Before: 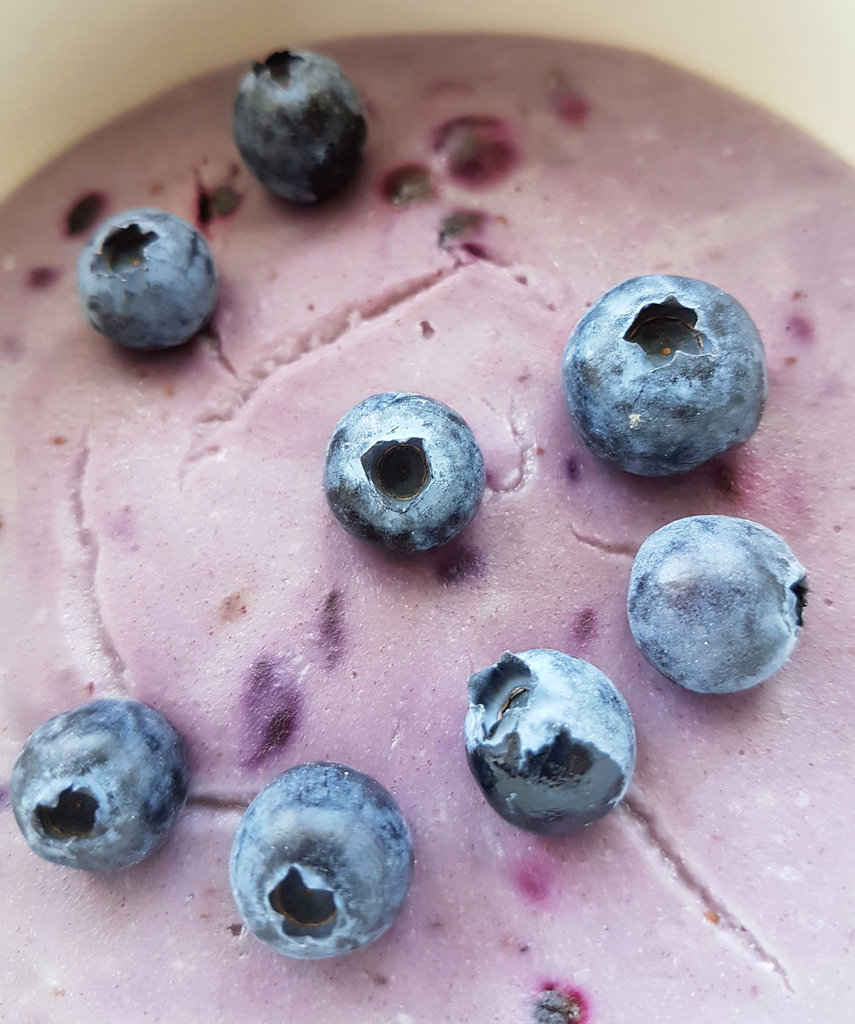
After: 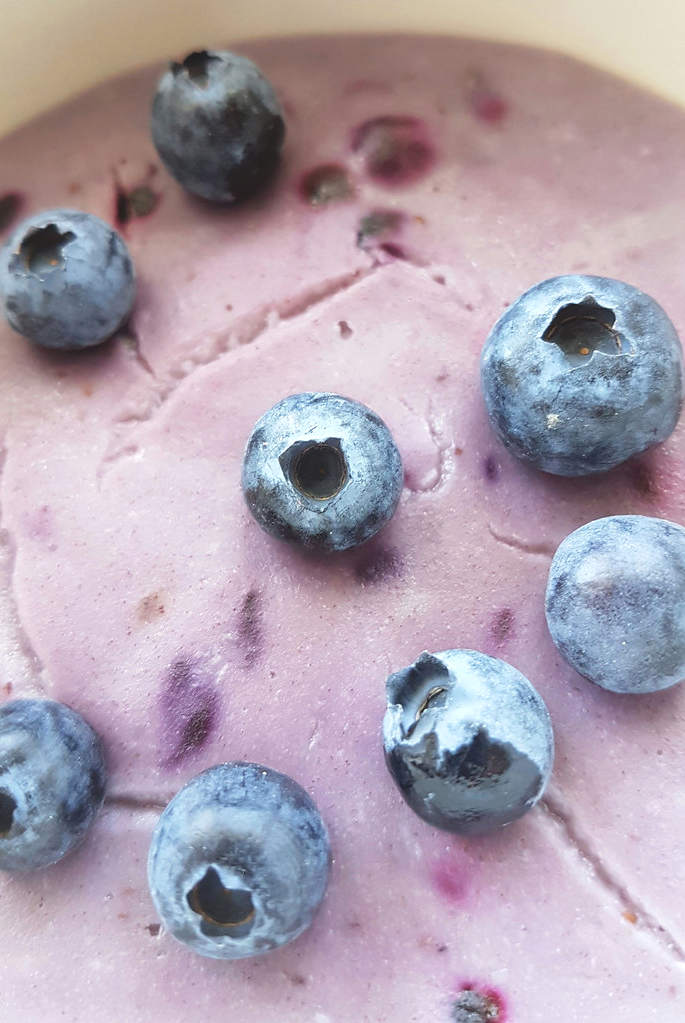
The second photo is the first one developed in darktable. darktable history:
exposure: exposure 0.127 EV, compensate highlight preservation false
crop and rotate: left 9.597%, right 10.195%
color balance: lift [1.007, 1, 1, 1], gamma [1.097, 1, 1, 1]
